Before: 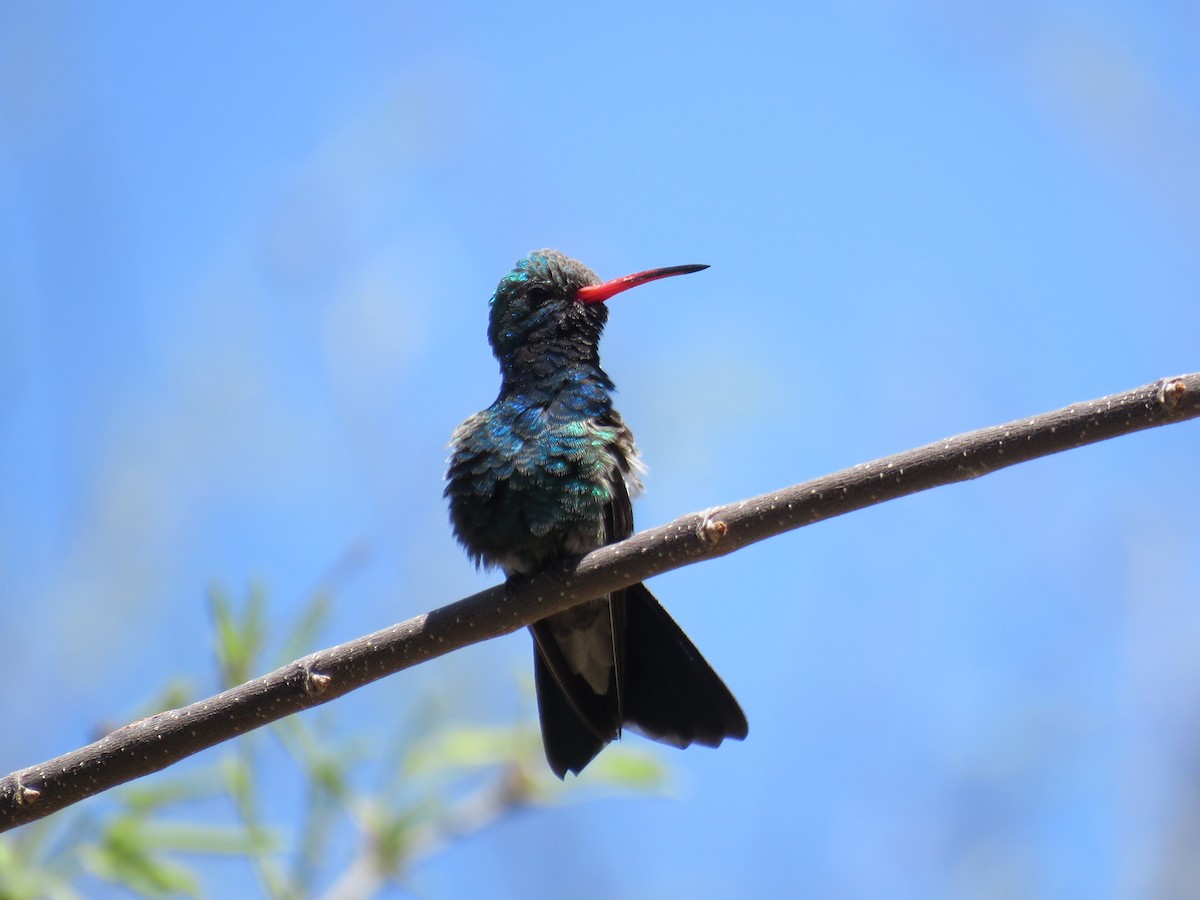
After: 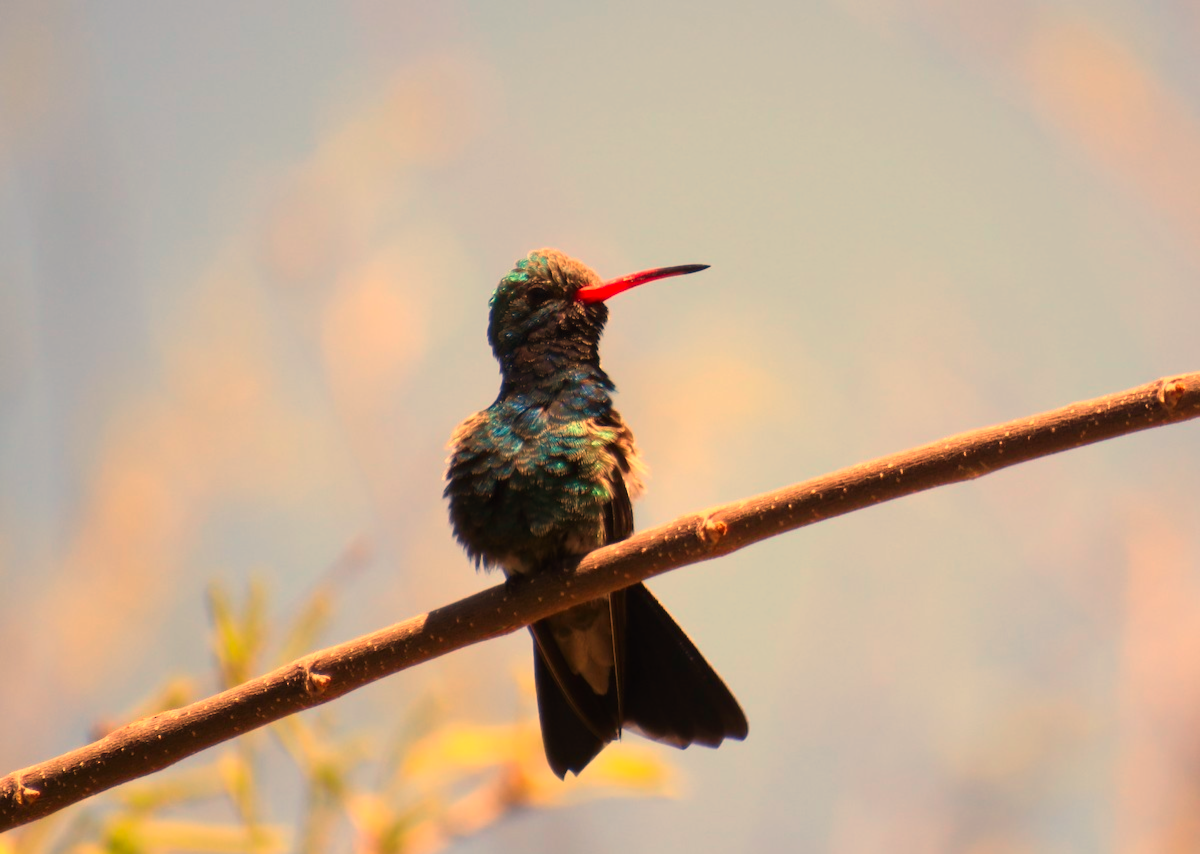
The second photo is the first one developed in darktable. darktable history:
levels: levels [0, 0.51, 1]
contrast brightness saturation: contrast 0.09, saturation 0.28
white balance: red 1.467, blue 0.684
lowpass: radius 0.5, unbound 0
crop and rotate: top 0%, bottom 5.097%
